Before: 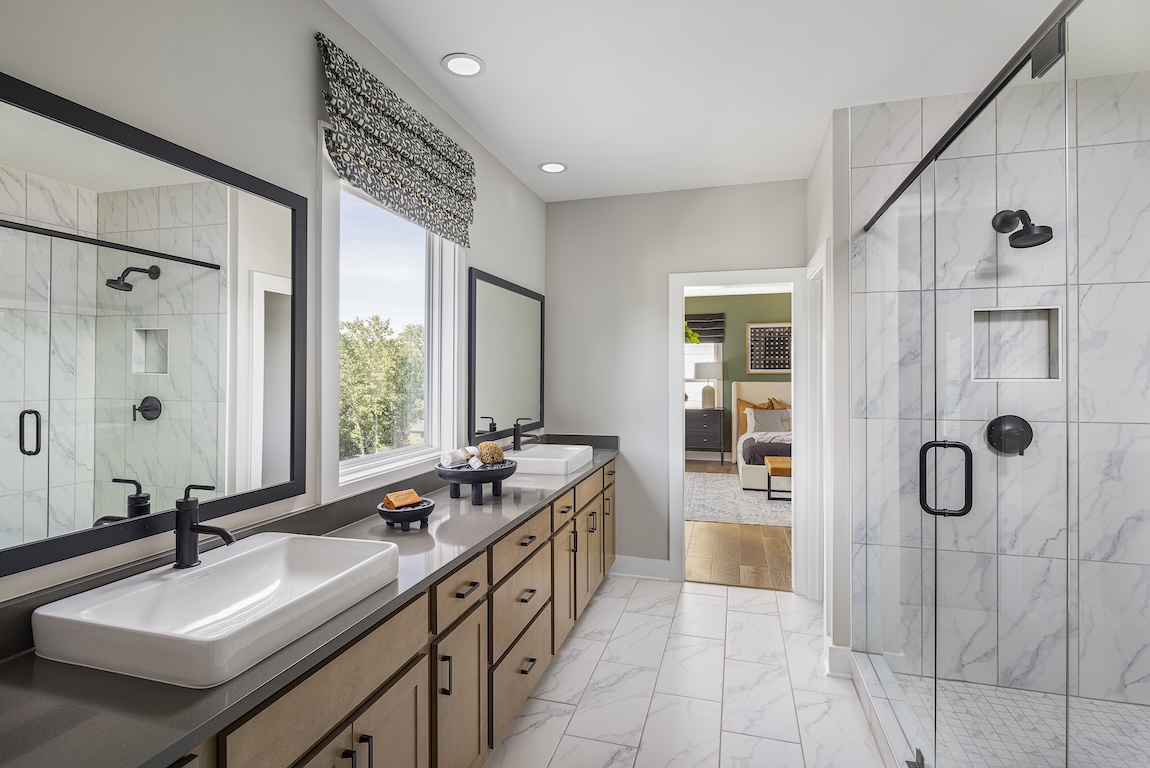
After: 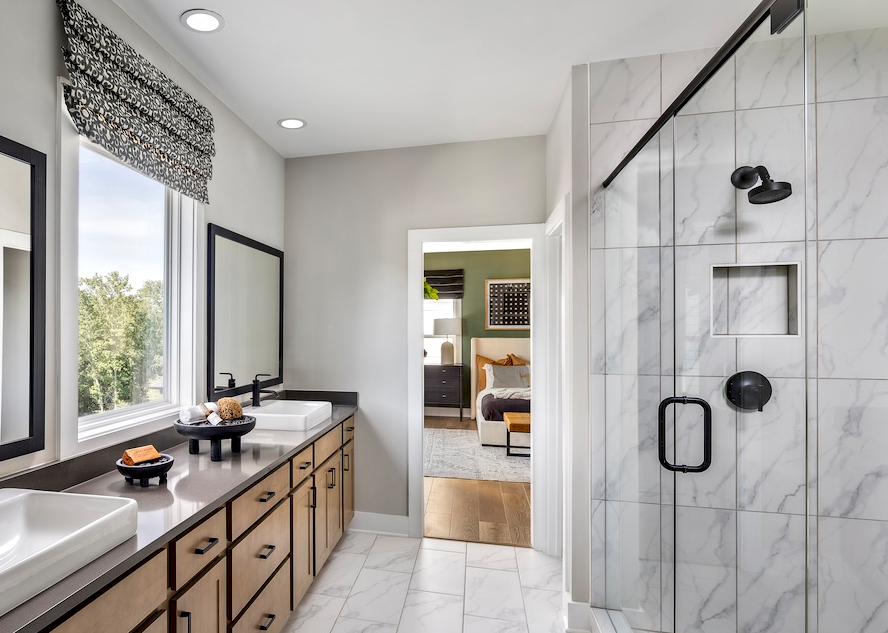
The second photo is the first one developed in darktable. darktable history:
contrast equalizer: y [[0.513, 0.565, 0.608, 0.562, 0.512, 0.5], [0.5 ×6], [0.5, 0.5, 0.5, 0.528, 0.598, 0.658], [0 ×6], [0 ×6]]
crop: left 22.727%, top 5.834%, bottom 11.649%
